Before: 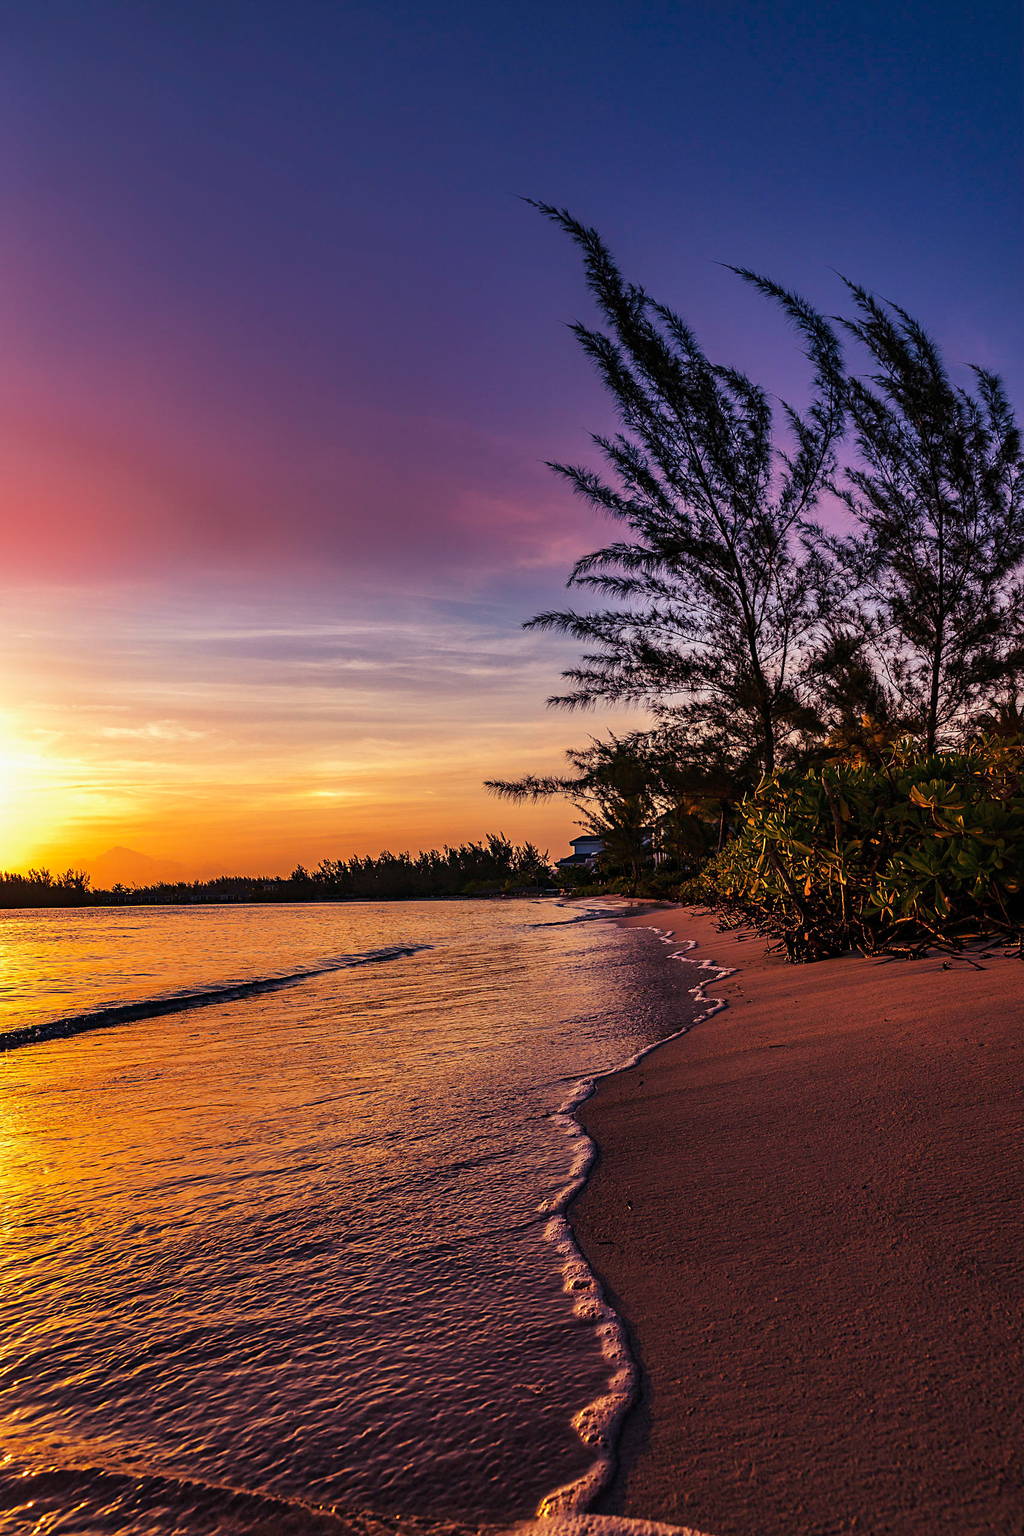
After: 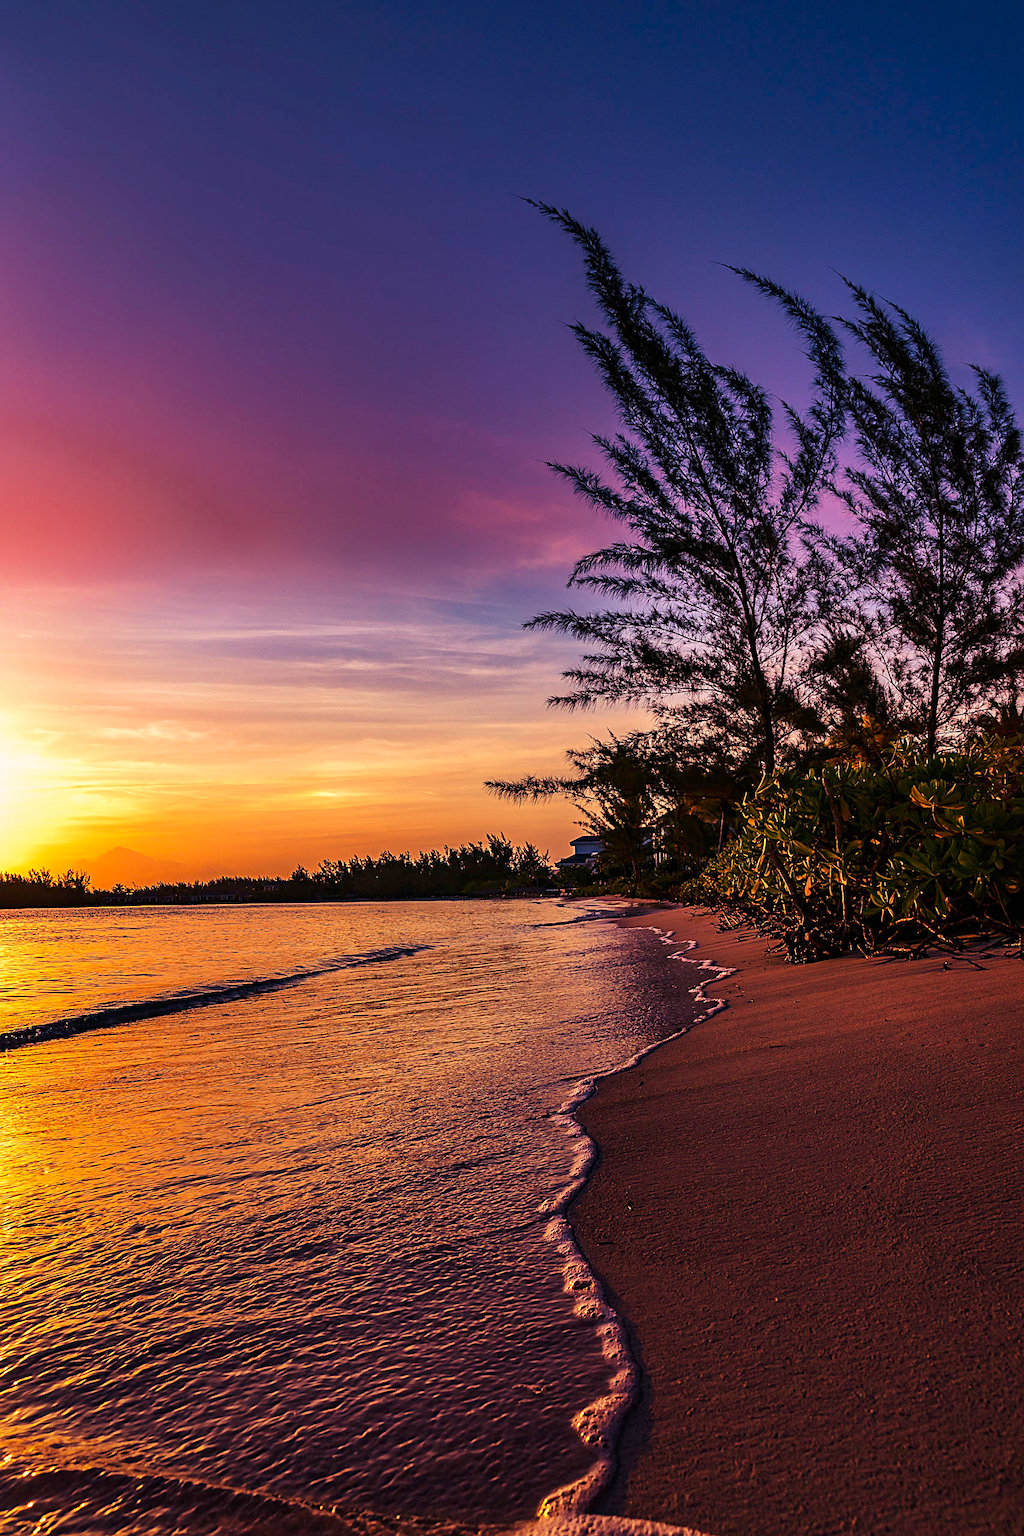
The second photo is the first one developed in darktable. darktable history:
sharpen: amount 0.218
contrast brightness saturation: contrast 0.108, saturation -0.155
color correction: highlights a* 3.2, highlights b* 1.65, saturation 1.24
velvia: on, module defaults
